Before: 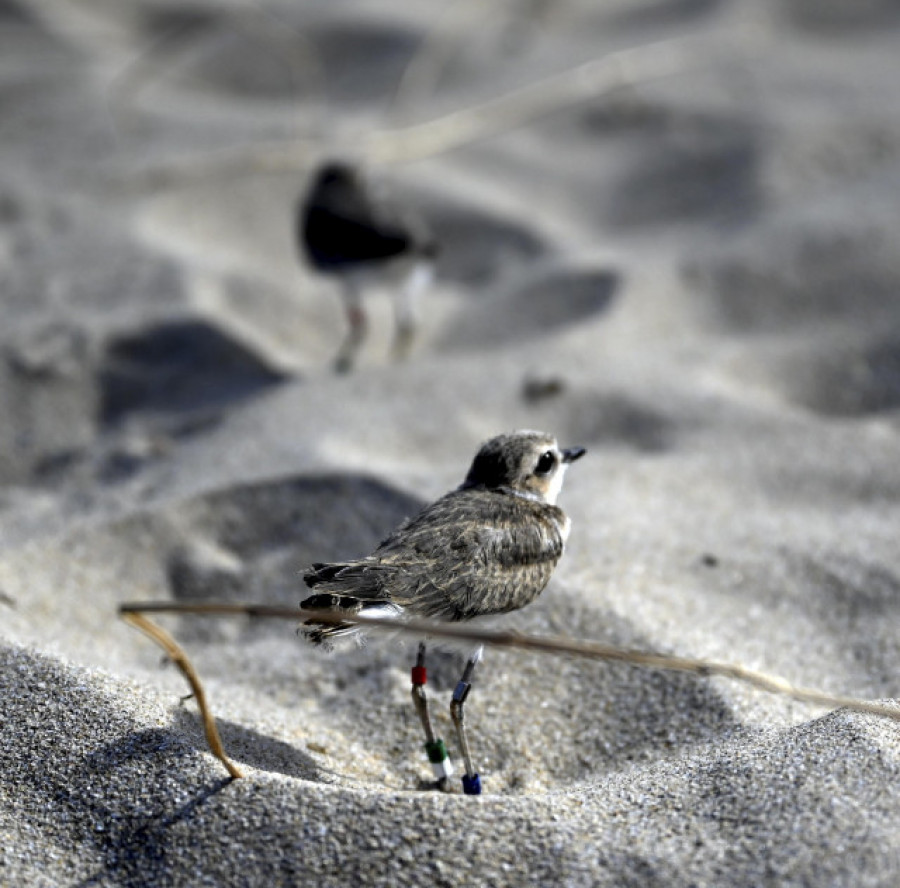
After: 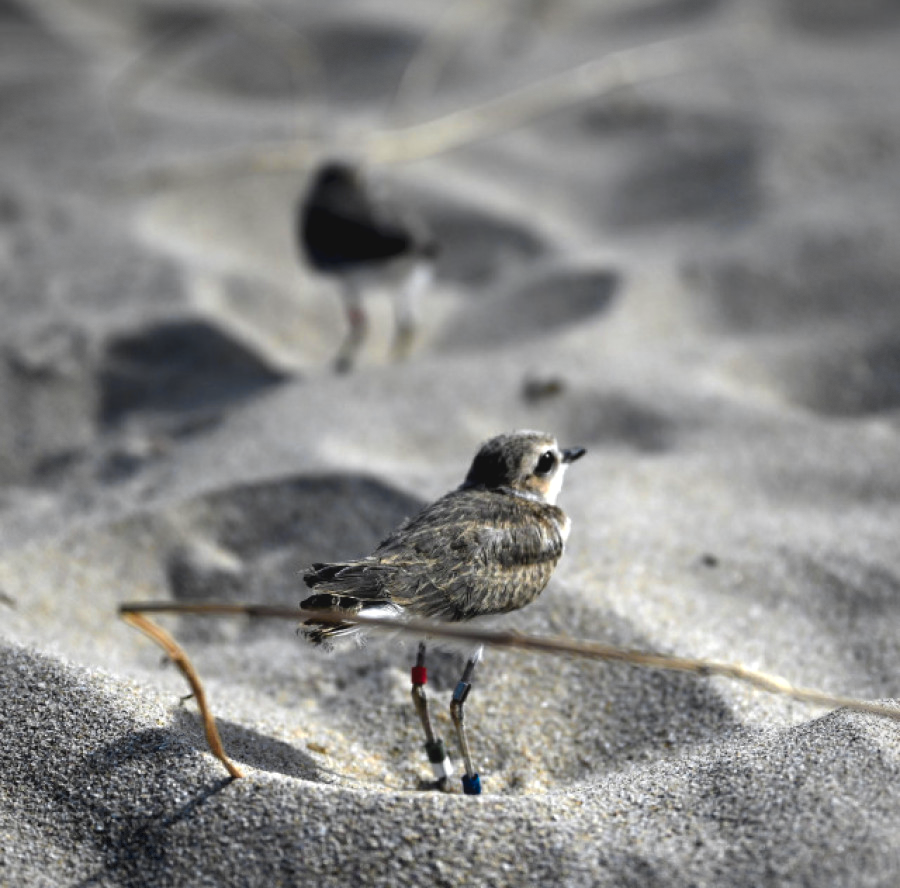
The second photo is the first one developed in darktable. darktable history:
exposure: black level correction -0.005, exposure 0.052 EV, compensate highlight preservation false
color zones: curves: ch0 [(0.257, 0.558) (0.75, 0.565)]; ch1 [(0.004, 0.857) (0.14, 0.416) (0.257, 0.695) (0.442, 0.032) (0.736, 0.266) (0.891, 0.741)]; ch2 [(0, 0.623) (0.112, 0.436) (0.271, 0.474) (0.516, 0.64) (0.743, 0.286)]
vignetting: brightness -0.178, saturation -0.291, dithering 8-bit output
shadows and highlights: shadows 25.66, highlights -24.21
